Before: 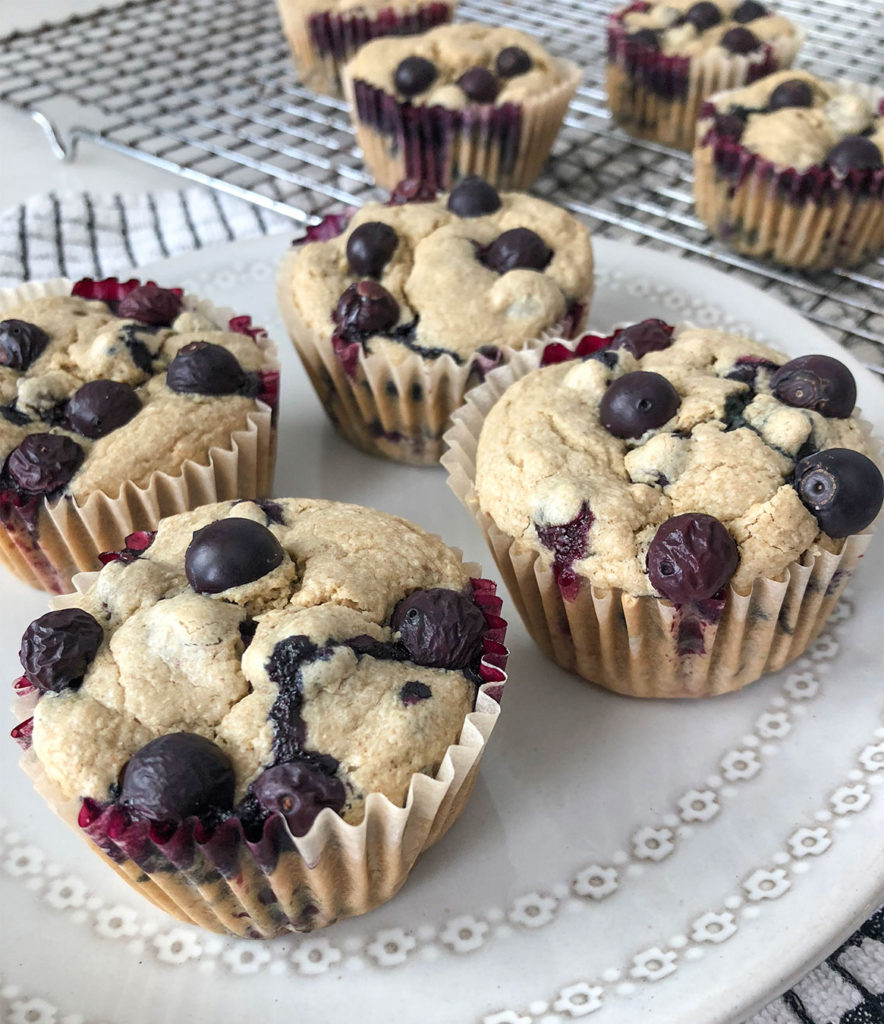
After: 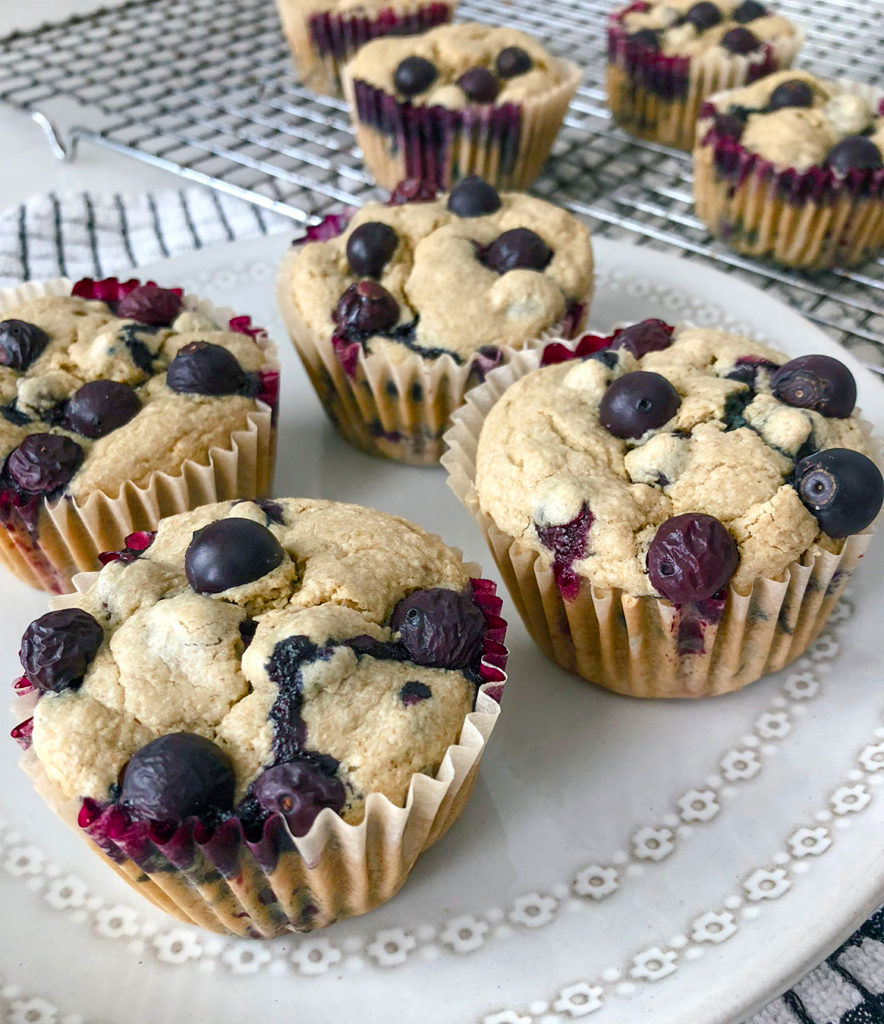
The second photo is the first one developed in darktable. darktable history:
color balance rgb: shadows lift › luminance -8.105%, shadows lift › chroma 2.093%, shadows lift › hue 164.74°, perceptual saturation grading › global saturation 20%, perceptual saturation grading › highlights -25.649%, perceptual saturation grading › shadows 50.008%, global vibrance 20%
